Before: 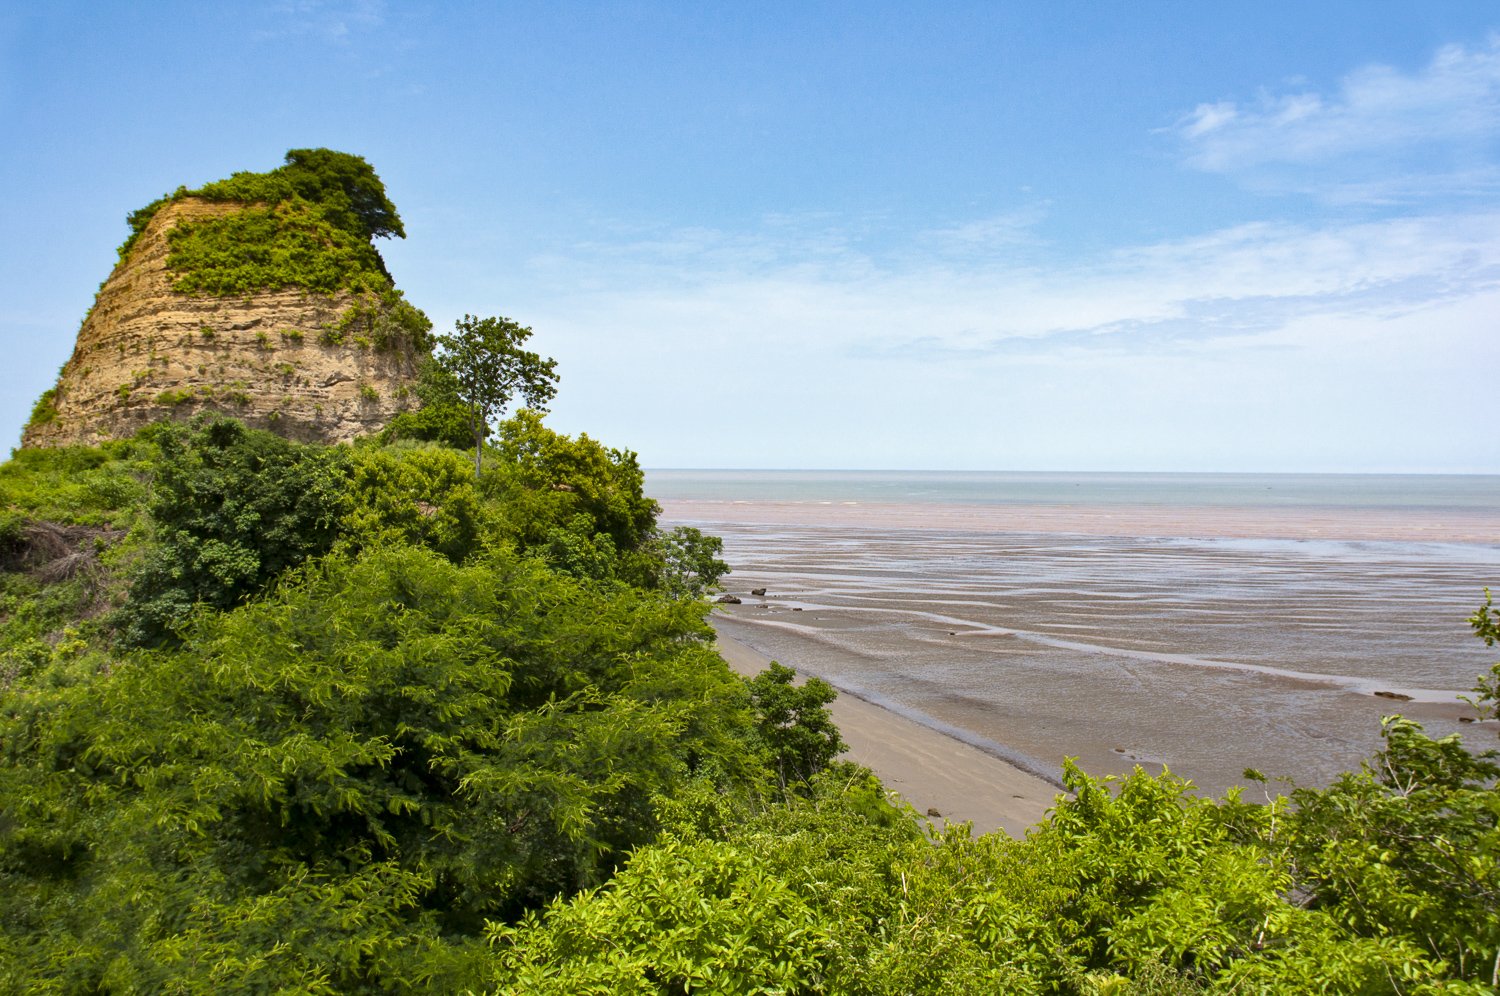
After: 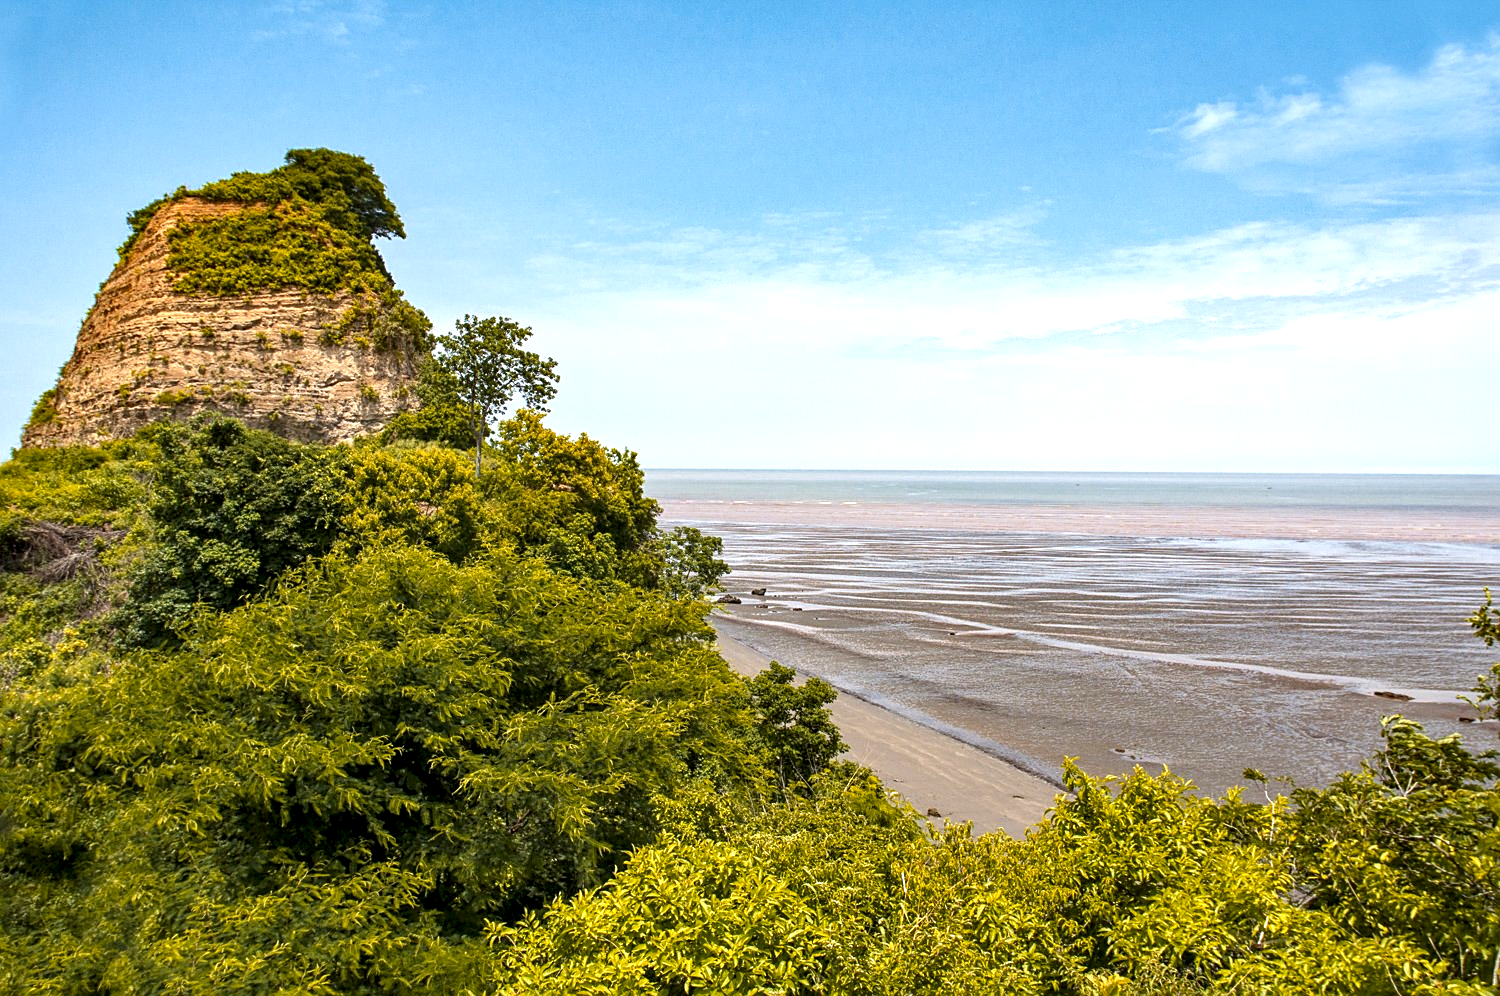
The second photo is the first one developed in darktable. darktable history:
color zones: curves: ch1 [(0.239, 0.552) (0.75, 0.5)]; ch2 [(0.25, 0.462) (0.749, 0.457)], mix 25.94%
exposure: exposure 0.3 EV, compensate highlight preservation false
local contrast: highlights 61%, detail 143%, midtone range 0.428
sharpen: on, module defaults
